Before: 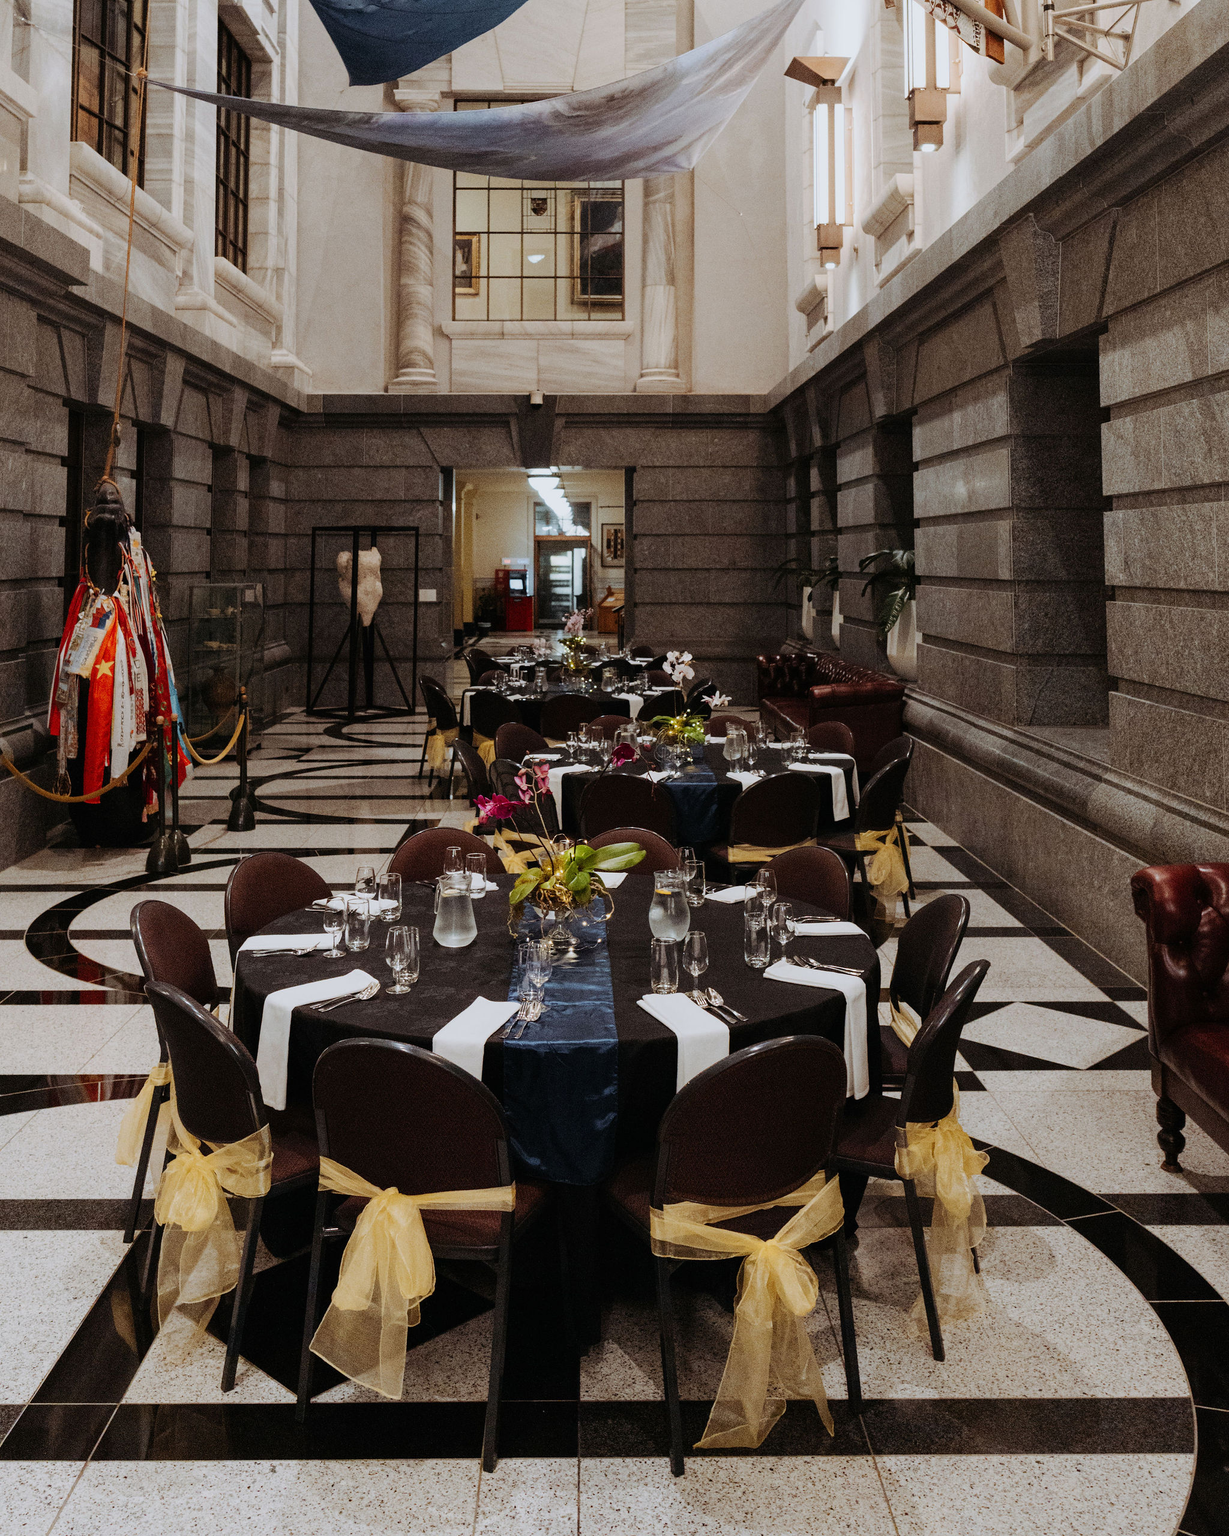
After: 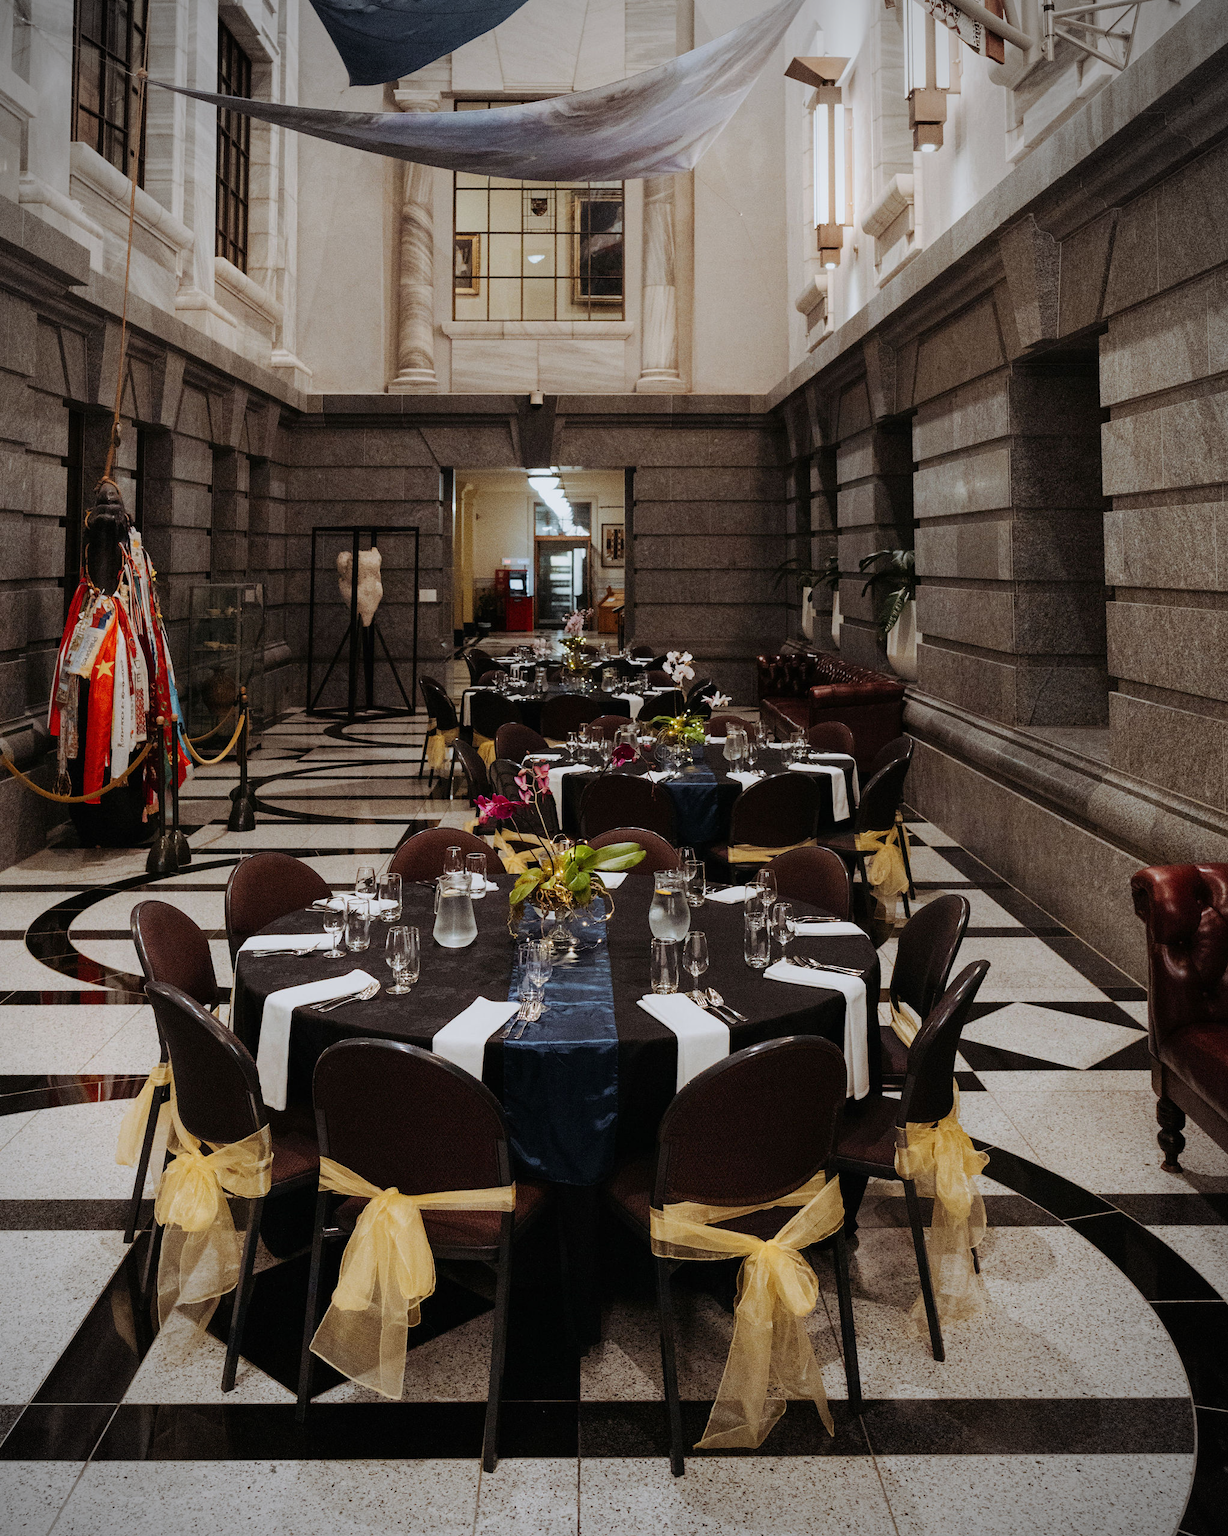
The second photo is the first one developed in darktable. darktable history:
vignetting: brightness -0.615, saturation -0.677
